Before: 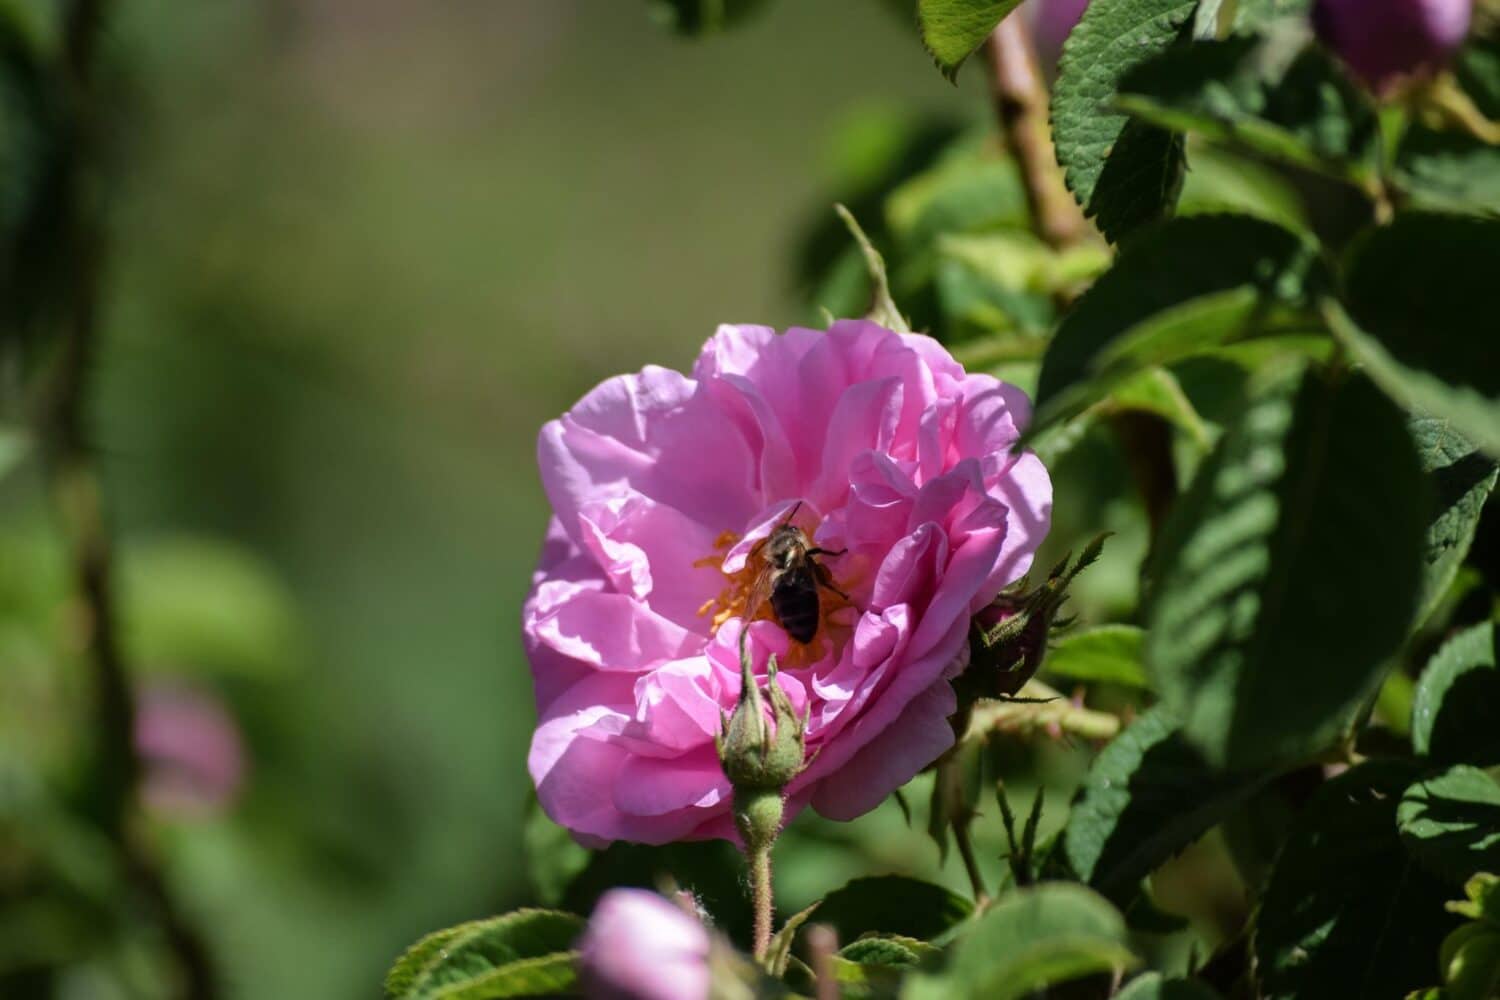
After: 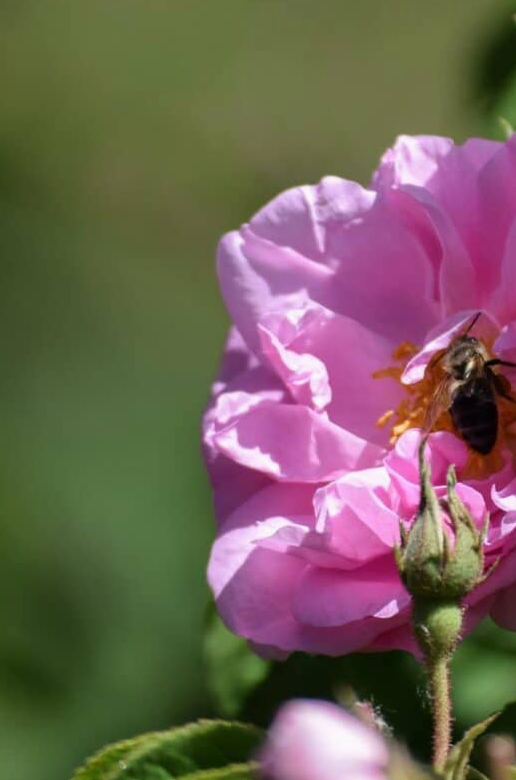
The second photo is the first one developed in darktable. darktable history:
exposure: exposure -0.041 EV, compensate highlight preservation false
crop and rotate: left 21.465%, top 18.997%, right 44.126%, bottom 2.978%
